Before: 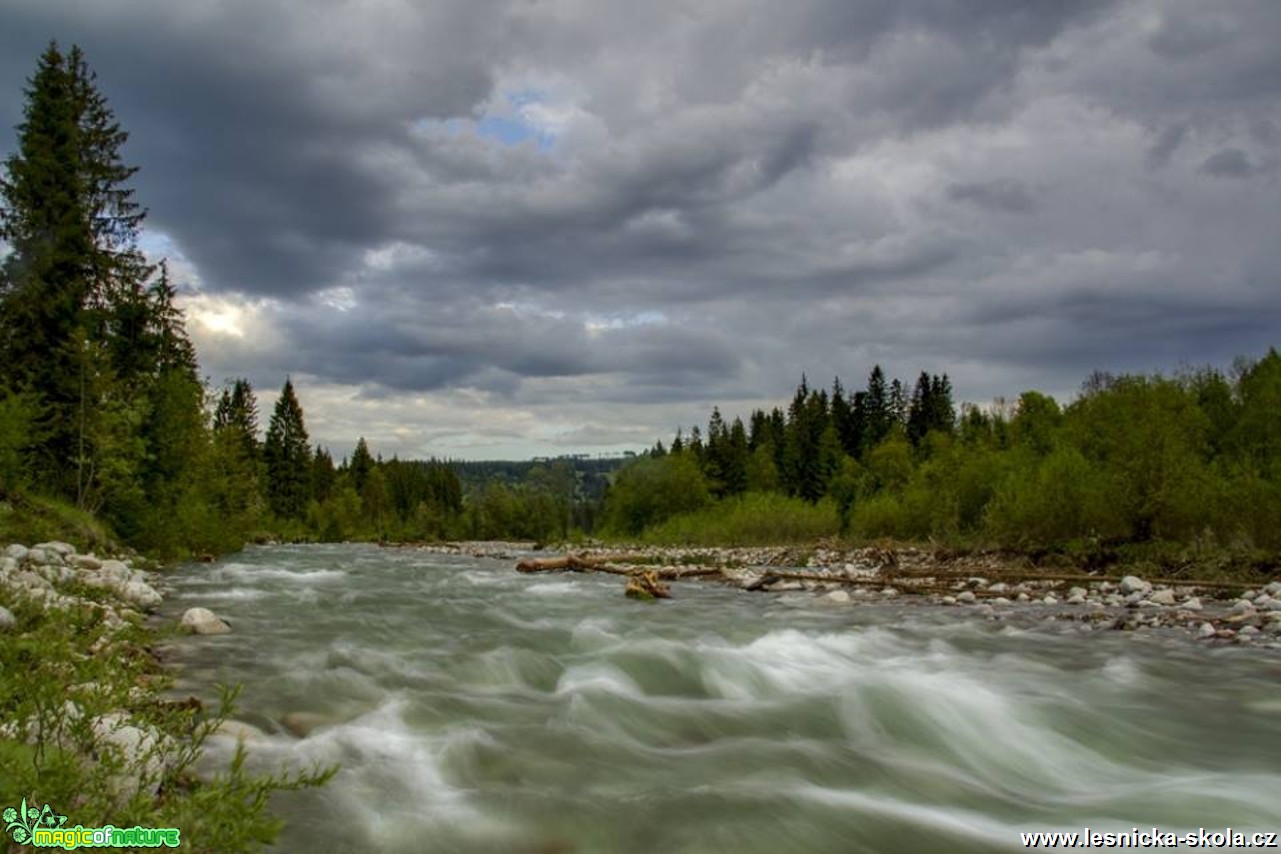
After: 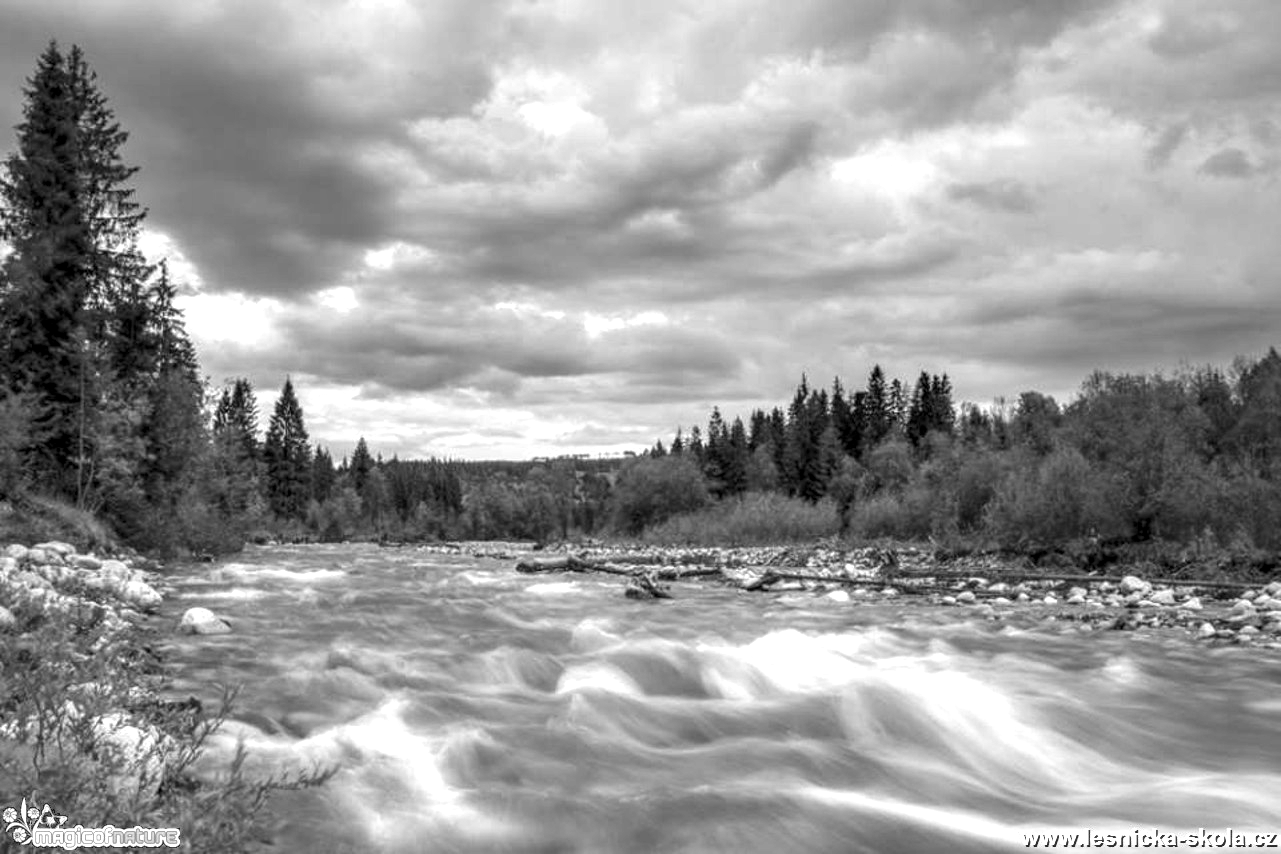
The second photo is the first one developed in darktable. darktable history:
monochrome: on, module defaults
color correction: highlights a* -10.77, highlights b* 9.8, saturation 1.72
local contrast: on, module defaults
exposure: black level correction 0, exposure 1.125 EV, compensate exposure bias true, compensate highlight preservation false
